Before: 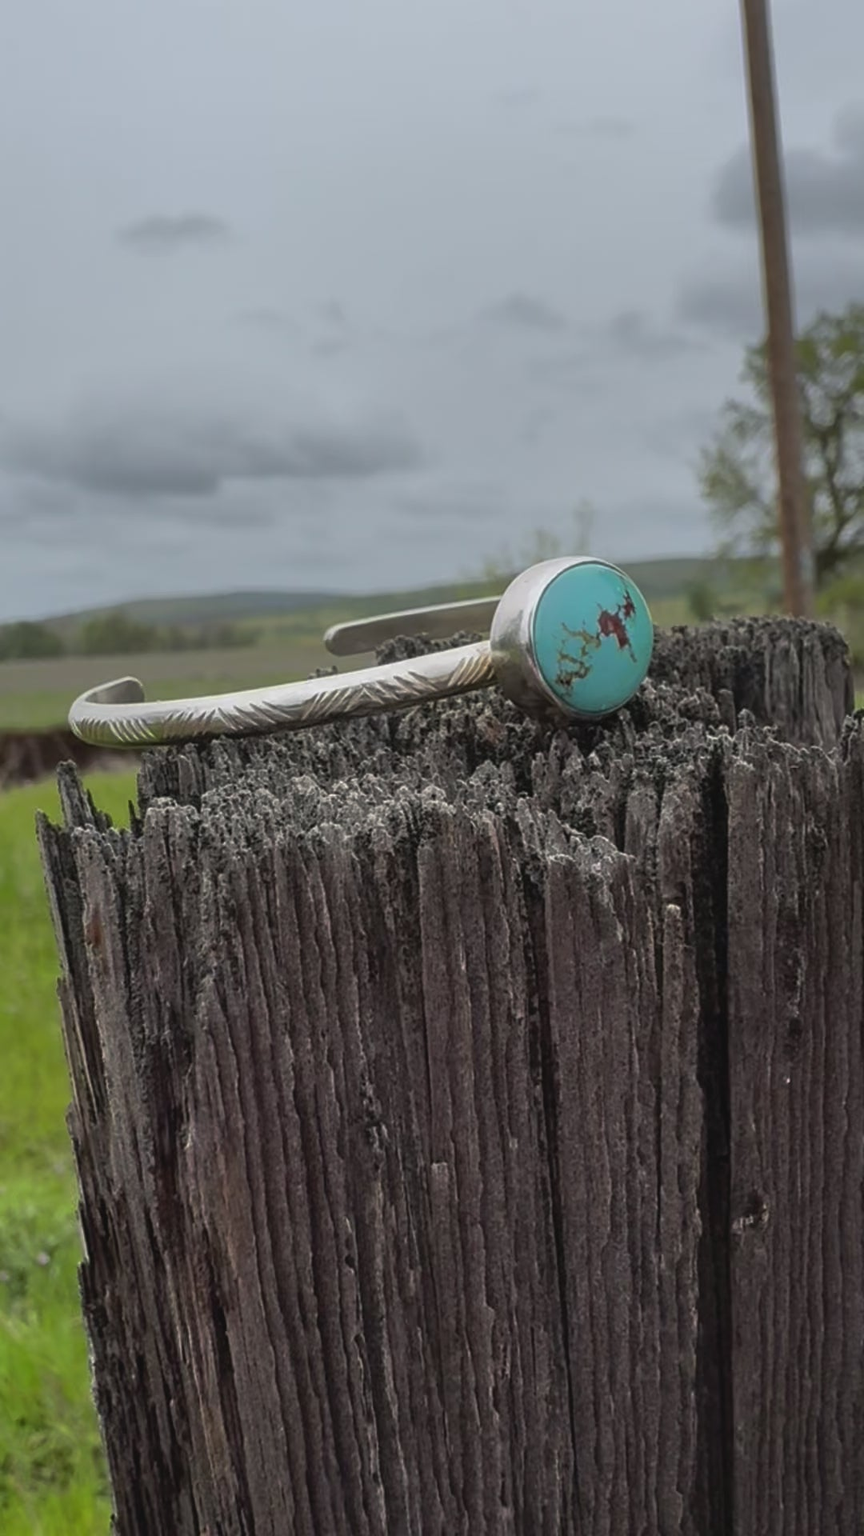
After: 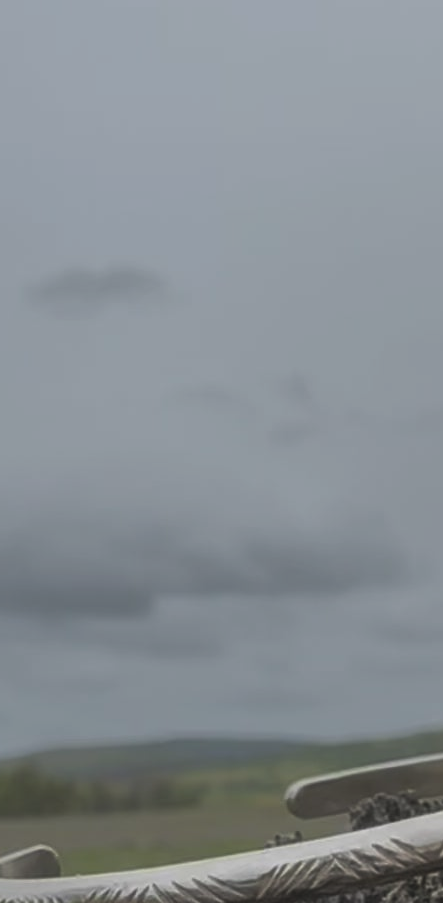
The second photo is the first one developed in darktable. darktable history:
crop and rotate: left 11.209%, top 0.056%, right 47.758%, bottom 52.869%
exposure: black level correction -0.015, exposure -0.525 EV, compensate exposure bias true, compensate highlight preservation false
